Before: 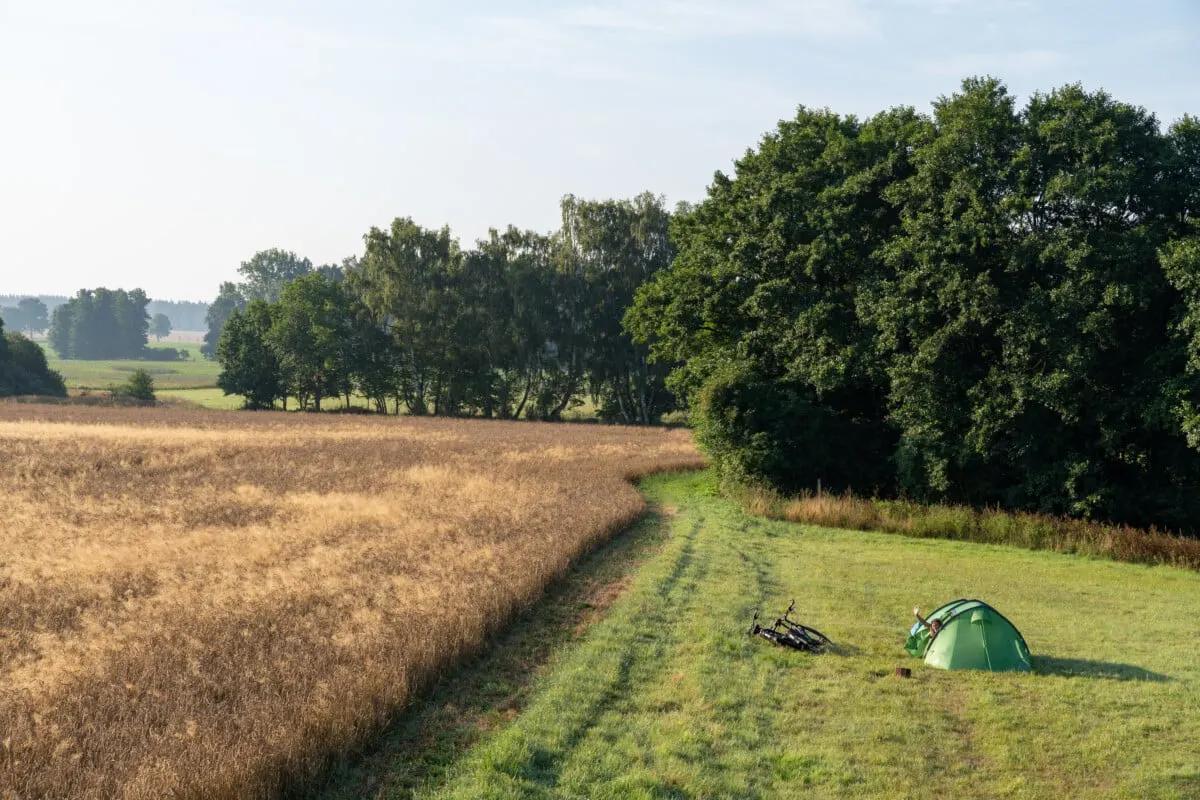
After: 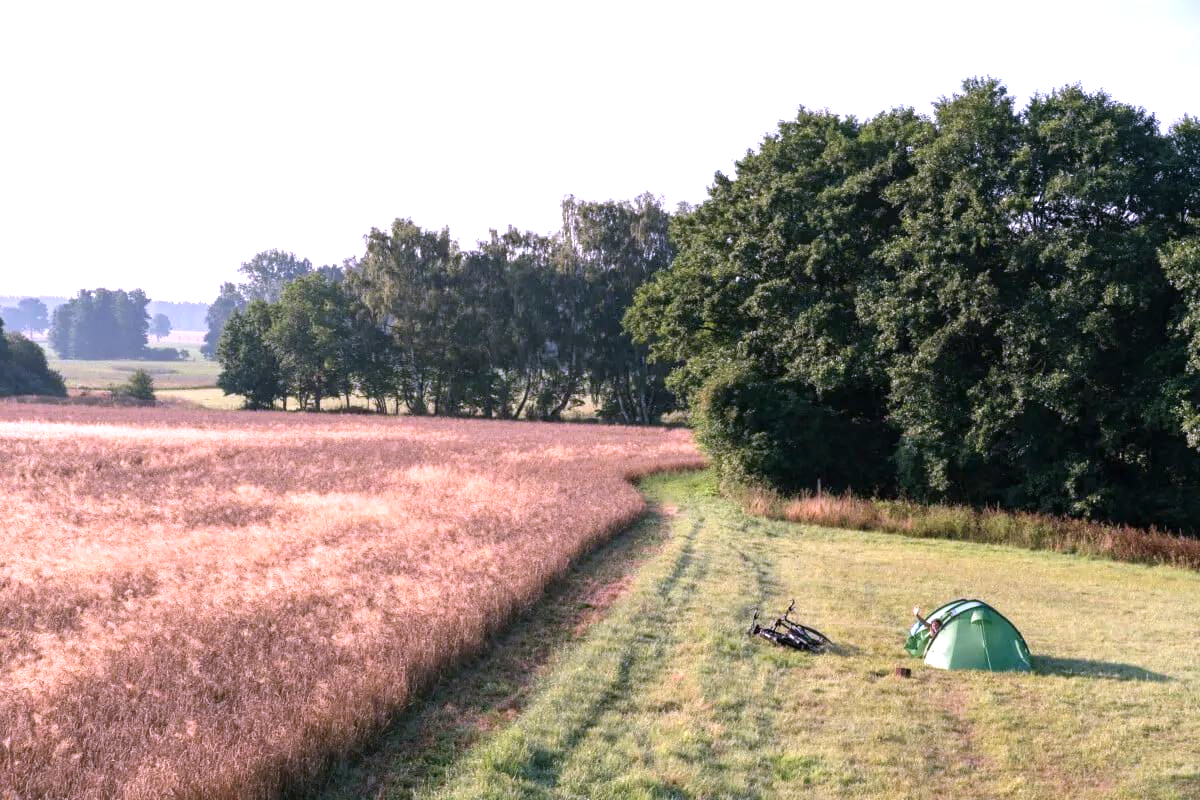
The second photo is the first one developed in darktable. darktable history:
exposure: black level correction 0, exposure 0.703 EV, compensate highlight preservation false
color correction: highlights a* 15.17, highlights b* -24.93
